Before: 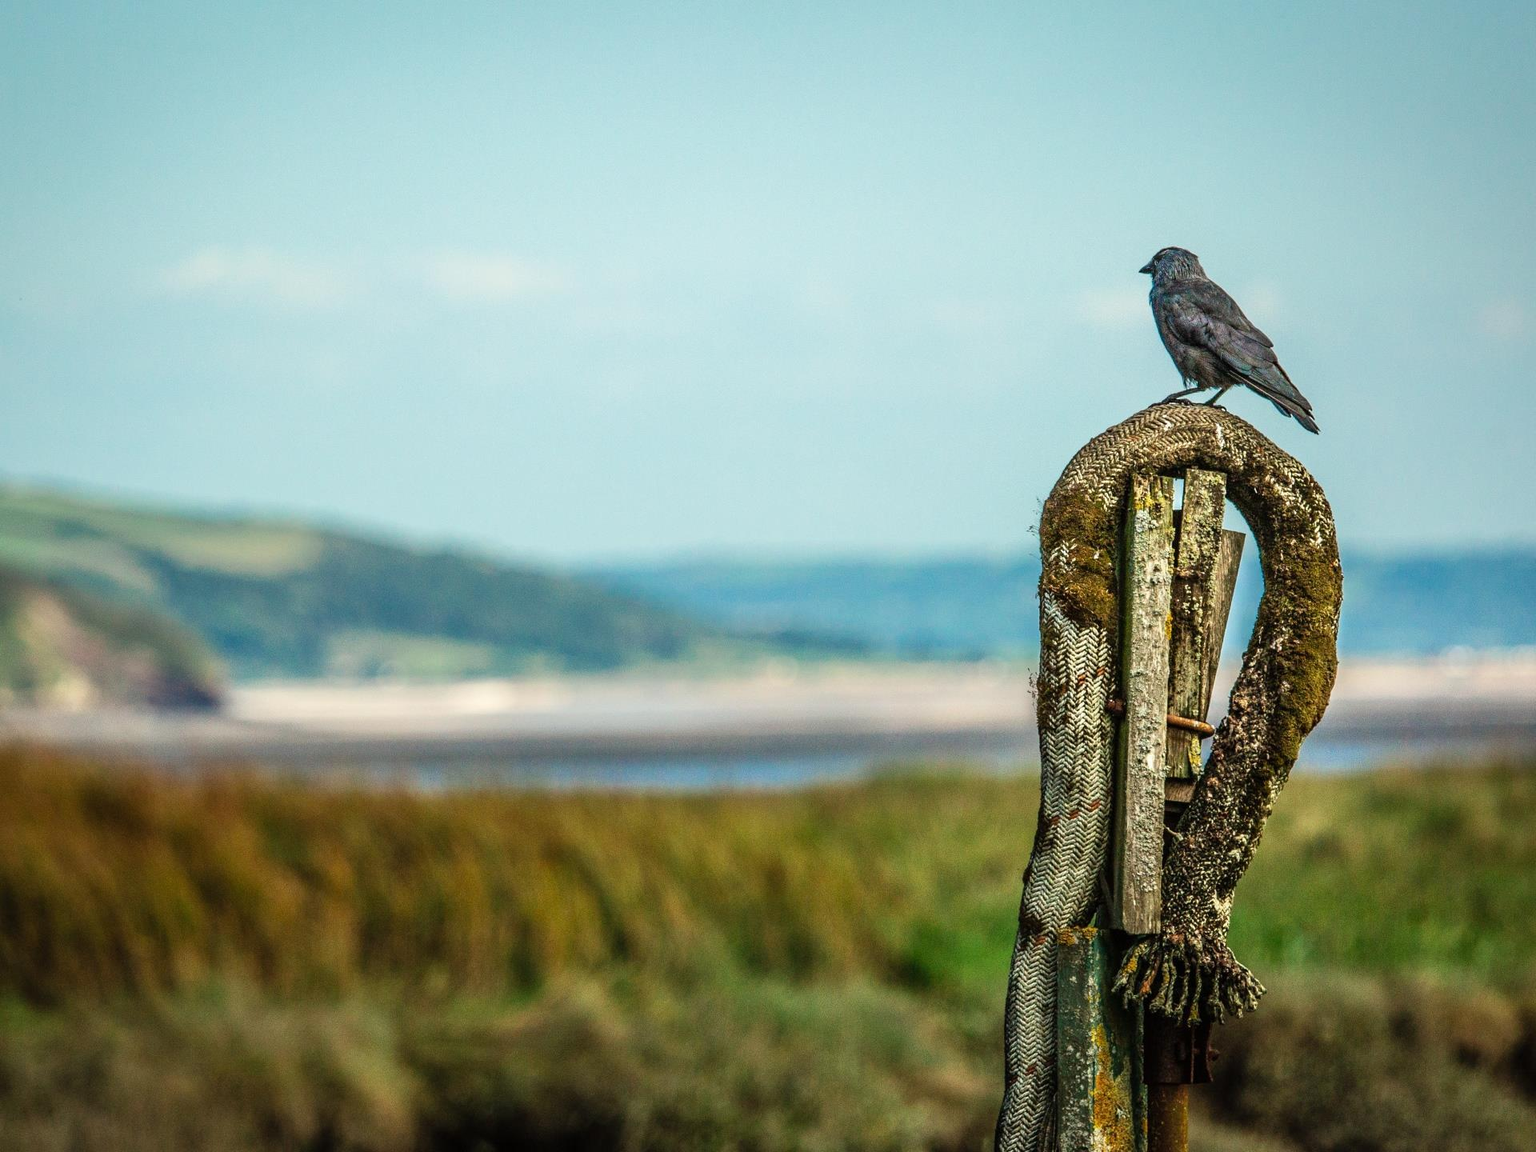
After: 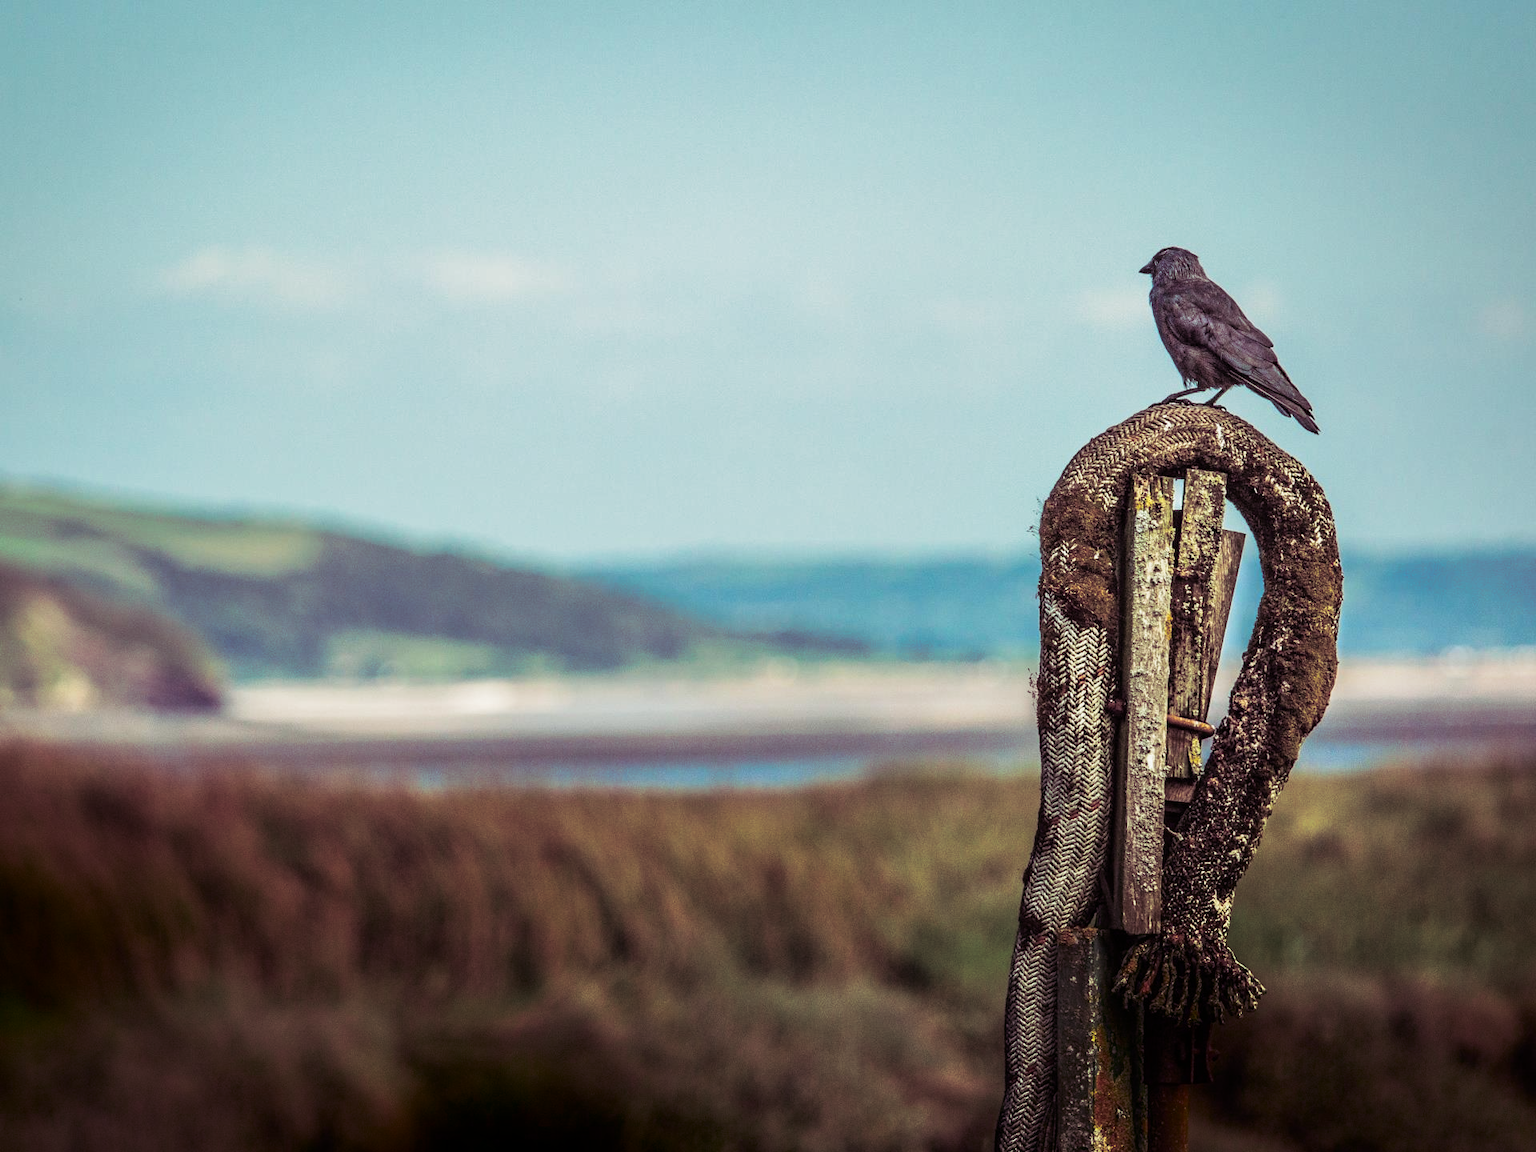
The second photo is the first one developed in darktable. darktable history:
split-toning: shadows › hue 316.8°, shadows › saturation 0.47, highlights › hue 201.6°, highlights › saturation 0, balance -41.97, compress 28.01%
shadows and highlights: shadows -88.03, highlights -35.45, shadows color adjustment 99.15%, highlights color adjustment 0%, soften with gaussian
